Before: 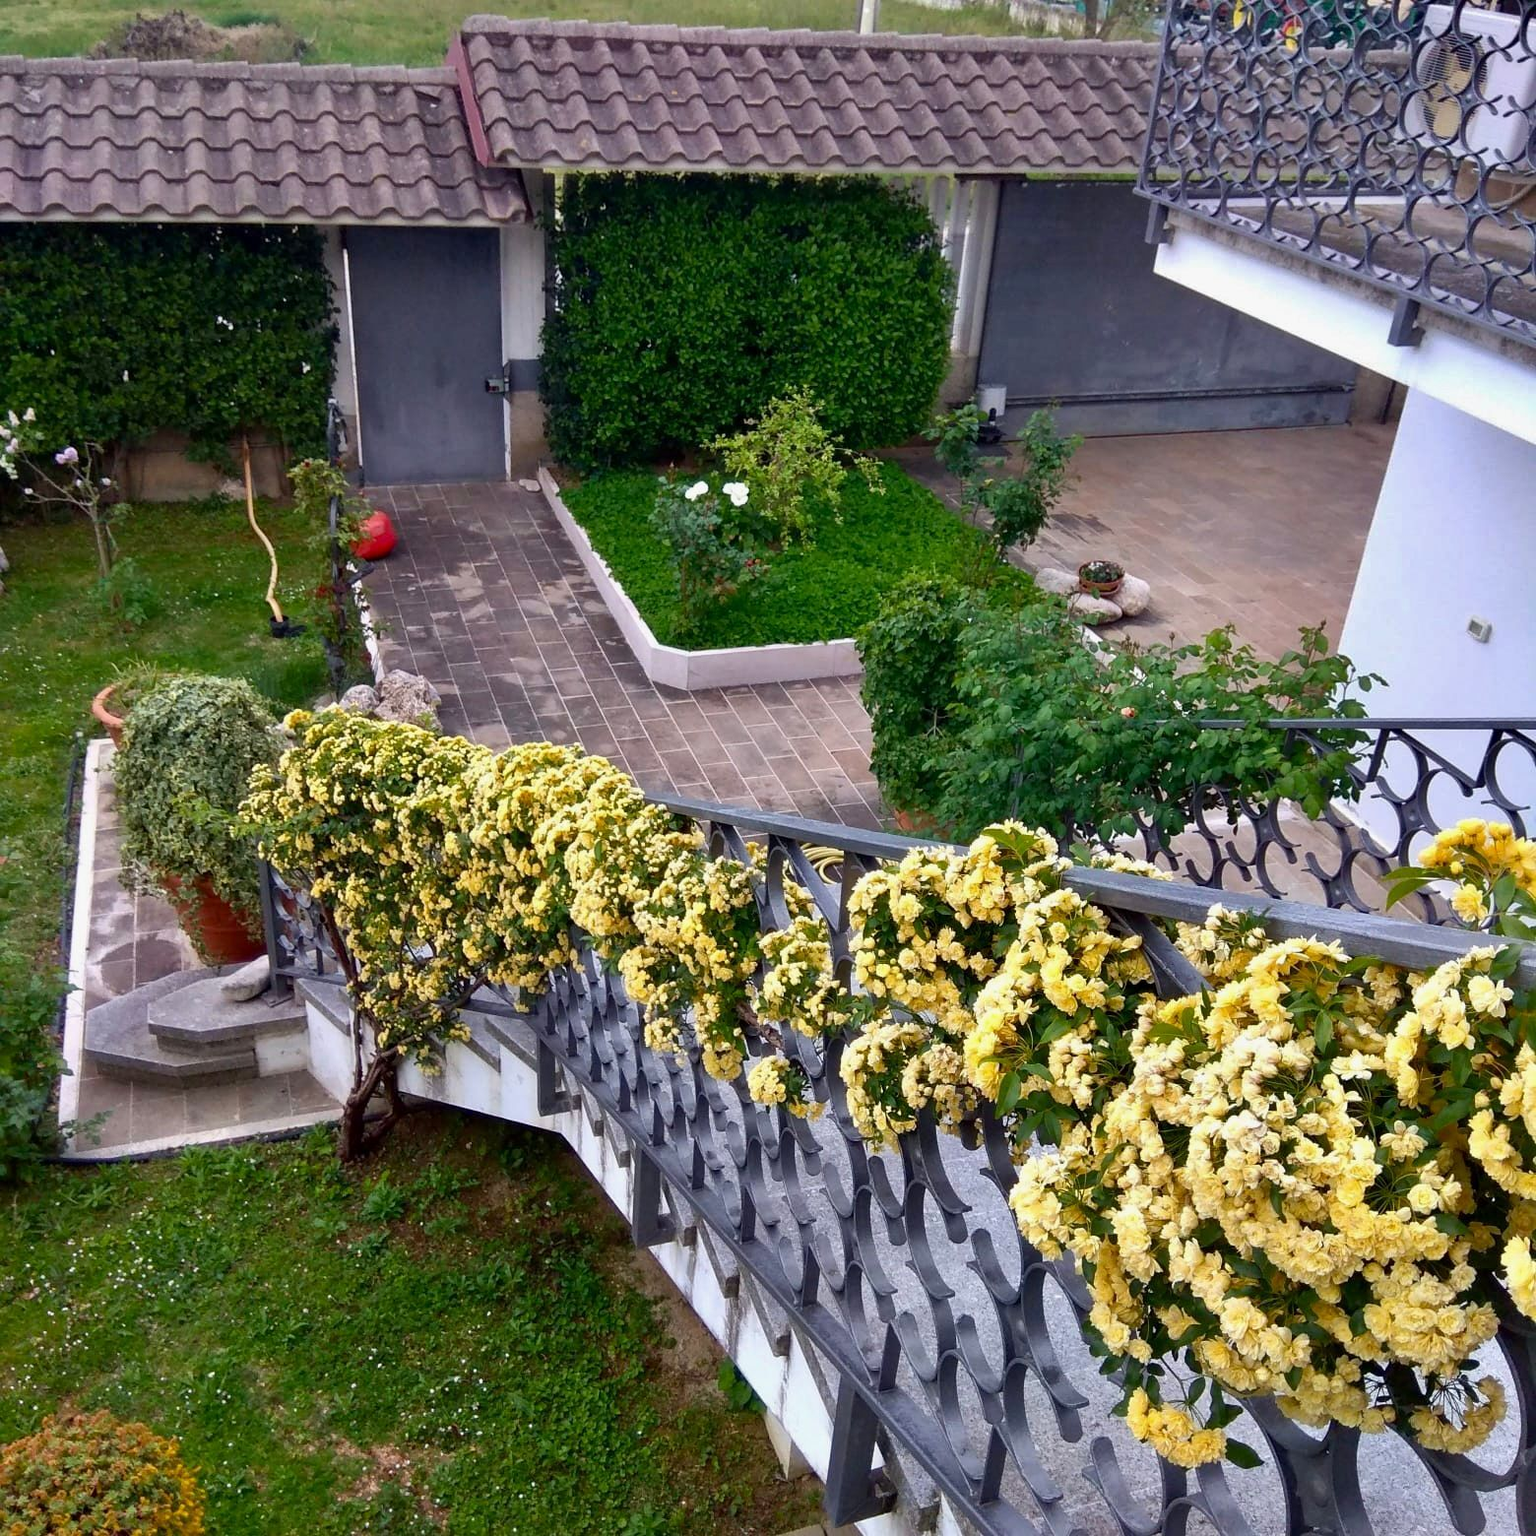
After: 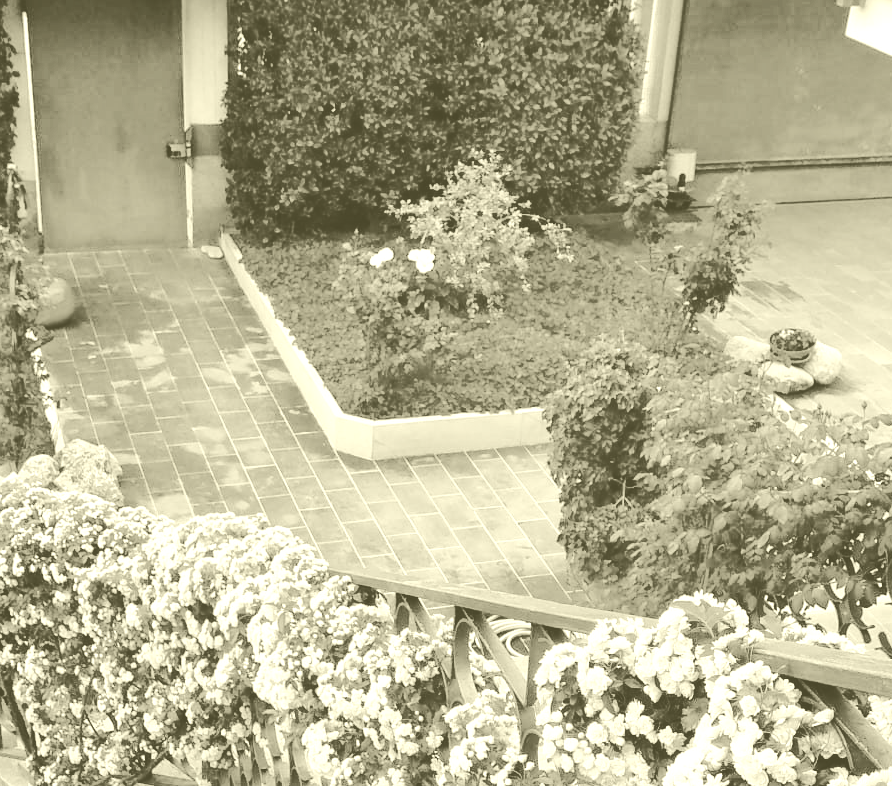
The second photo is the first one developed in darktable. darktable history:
crop: left 20.932%, top 15.471%, right 21.848%, bottom 34.081%
exposure: black level correction 0.04, exposure 0.5 EV, compensate highlight preservation false
white balance: red 0.982, blue 1.018
colorize: hue 43.2°, saturation 40%, version 1
tone equalizer: on, module defaults
